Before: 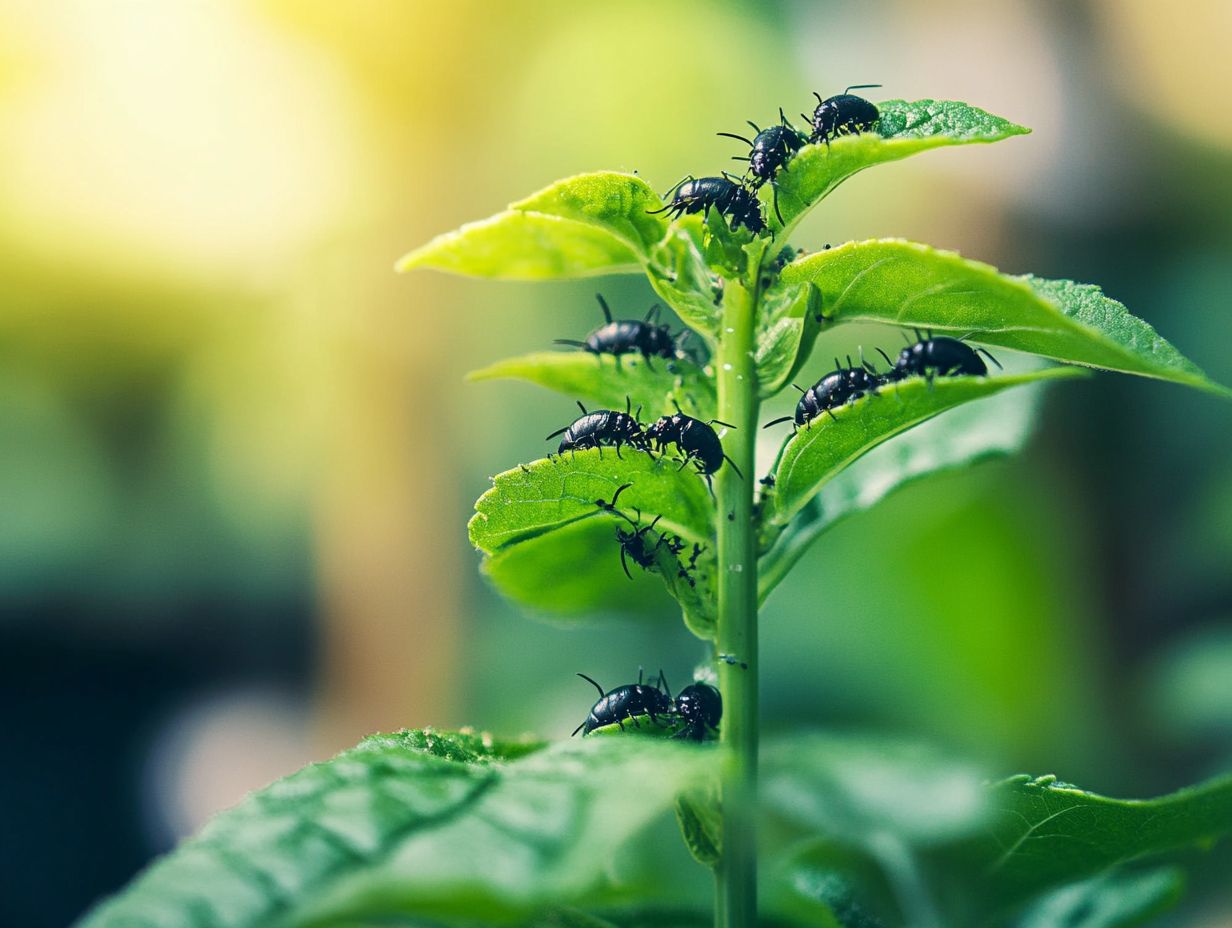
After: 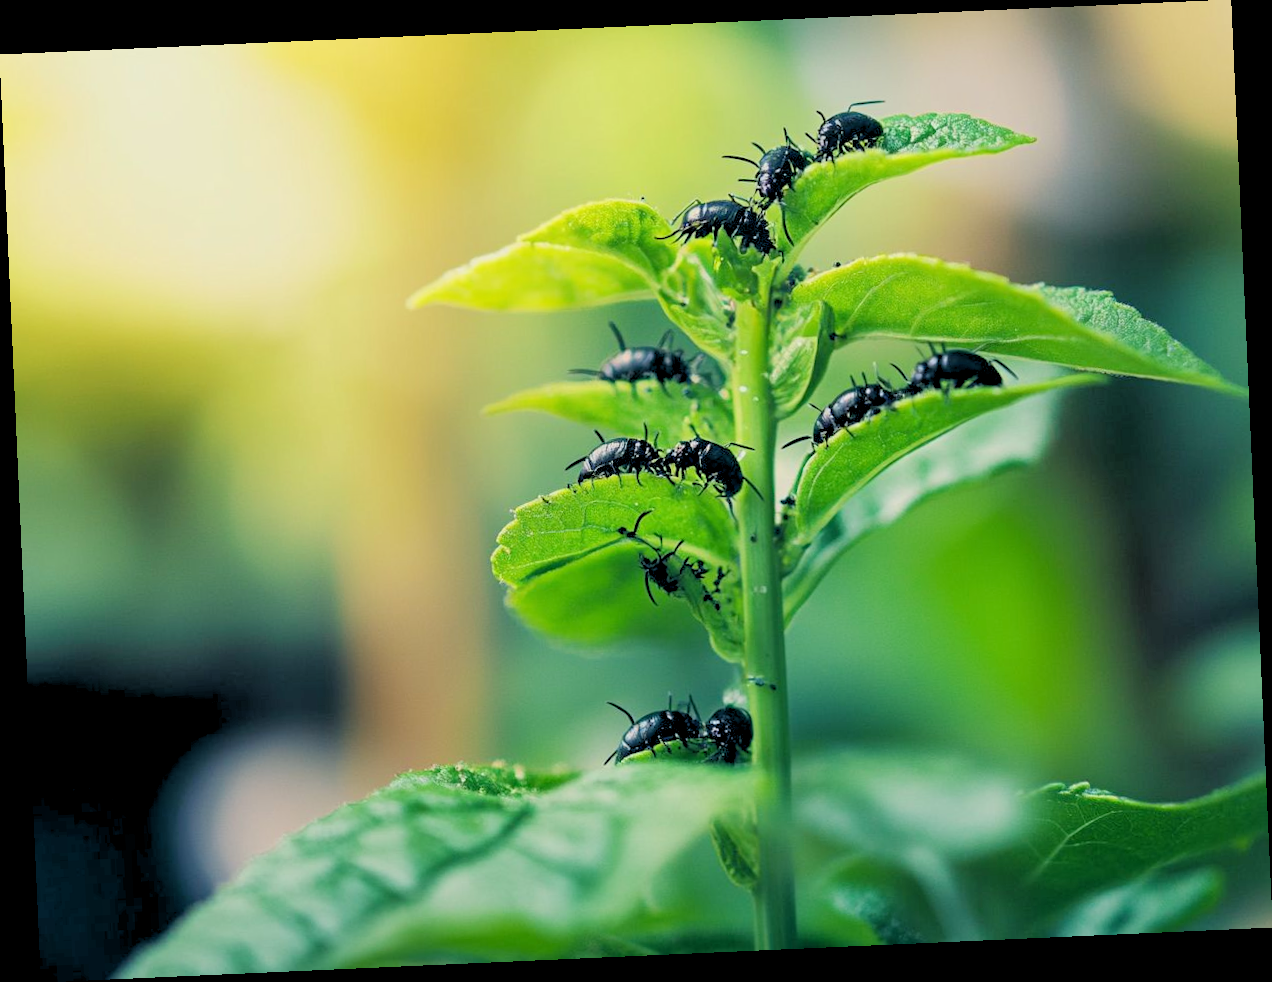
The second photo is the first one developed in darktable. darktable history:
rgb levels: preserve colors sum RGB, levels [[0.038, 0.433, 0.934], [0, 0.5, 1], [0, 0.5, 1]]
rotate and perspective: rotation -2.56°, automatic cropping off
tone equalizer: on, module defaults
